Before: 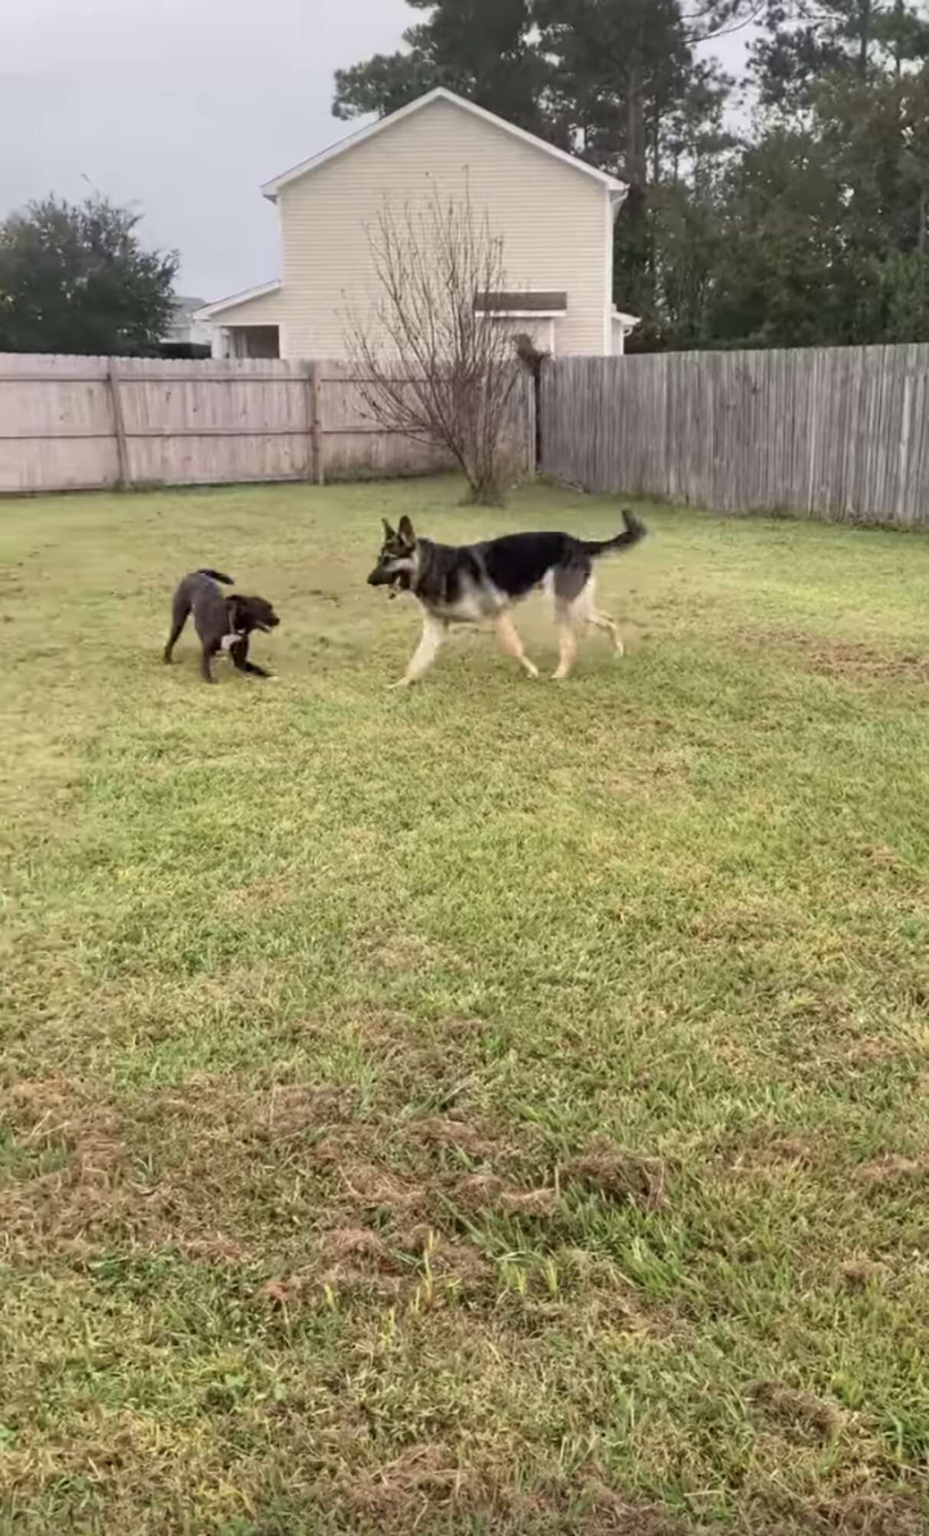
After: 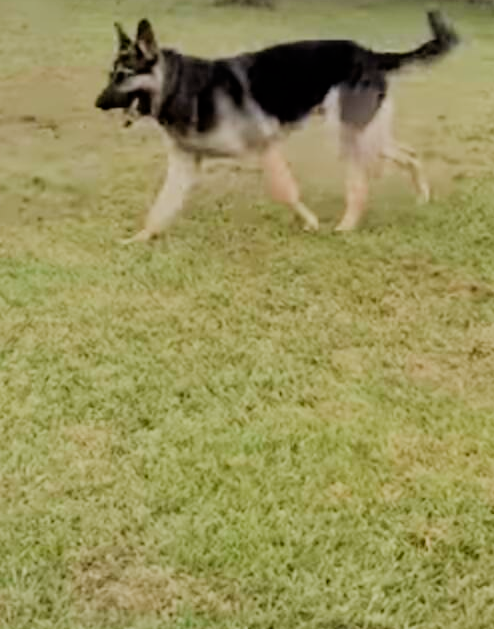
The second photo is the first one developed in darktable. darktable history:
filmic rgb: black relative exposure -6.16 EV, white relative exposure 6.98 EV, hardness 2.23
crop: left 31.709%, top 32.679%, right 27.497%, bottom 35.929%
